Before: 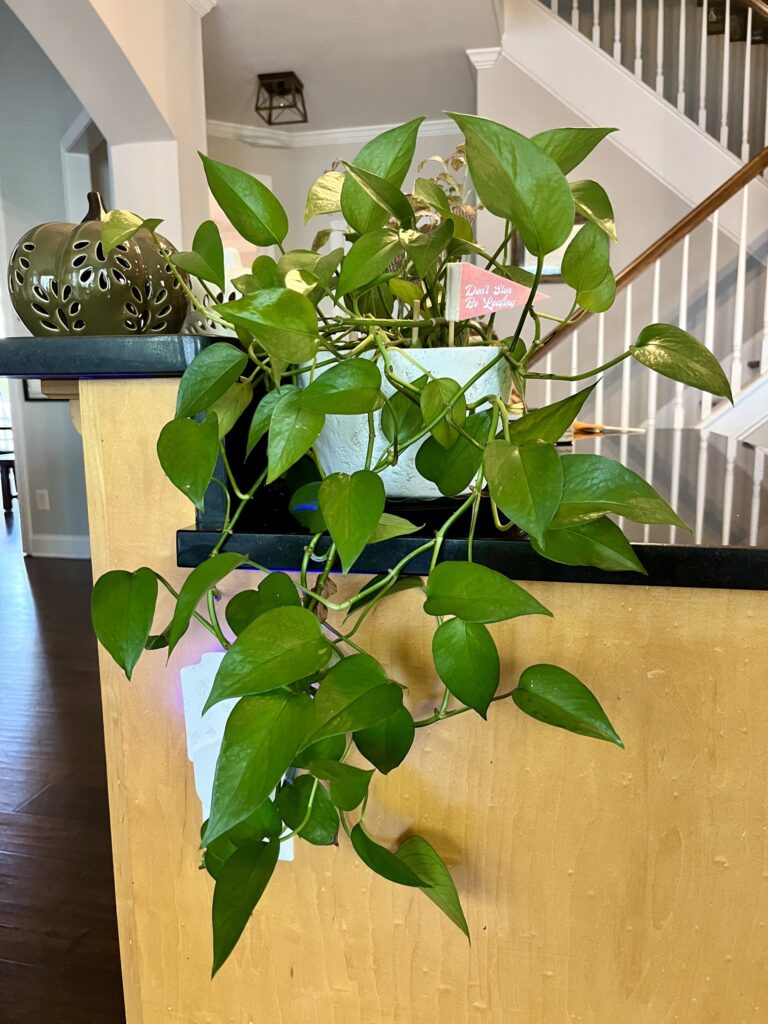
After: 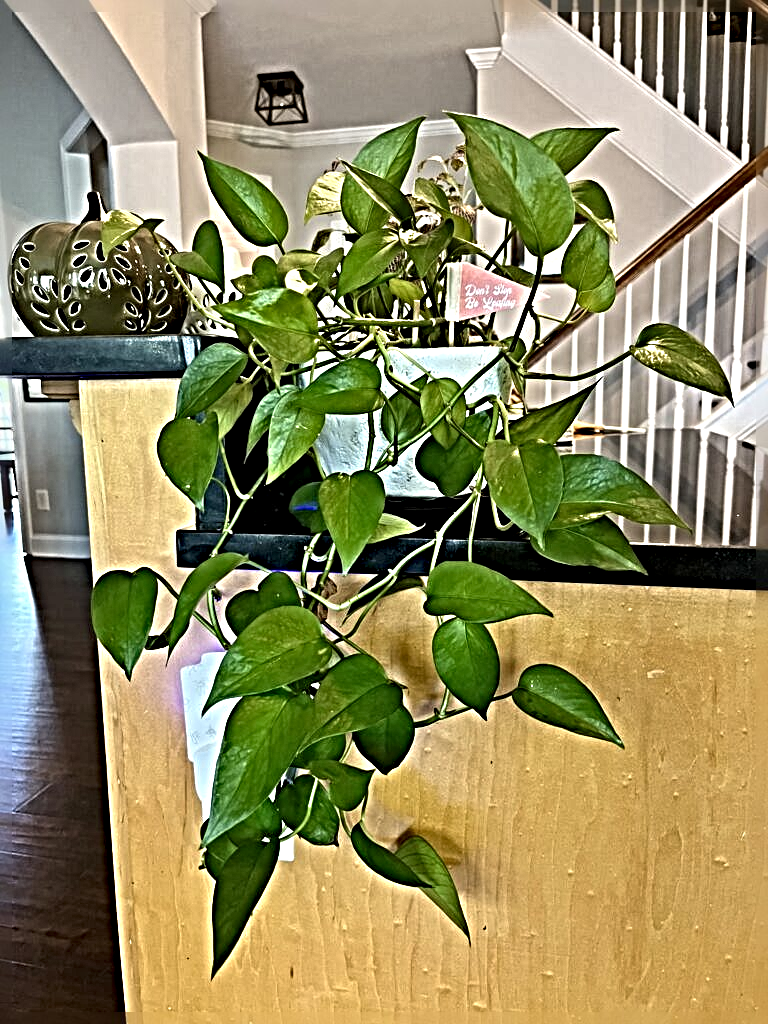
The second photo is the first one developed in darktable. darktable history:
sharpen: radius 6.3, amount 1.8, threshold 0
